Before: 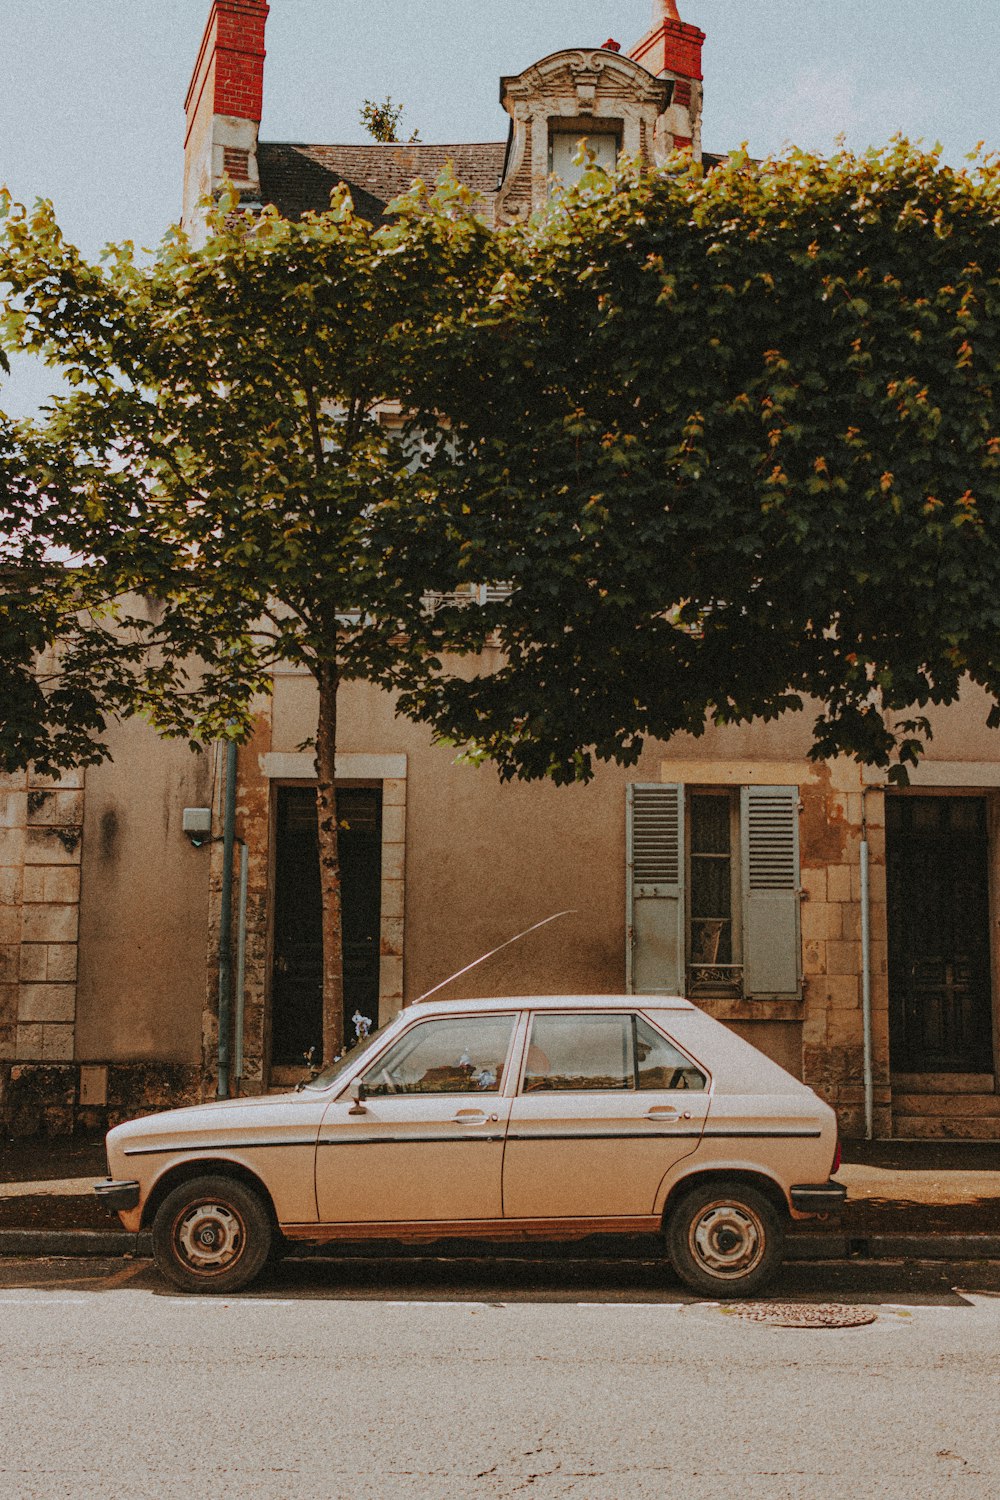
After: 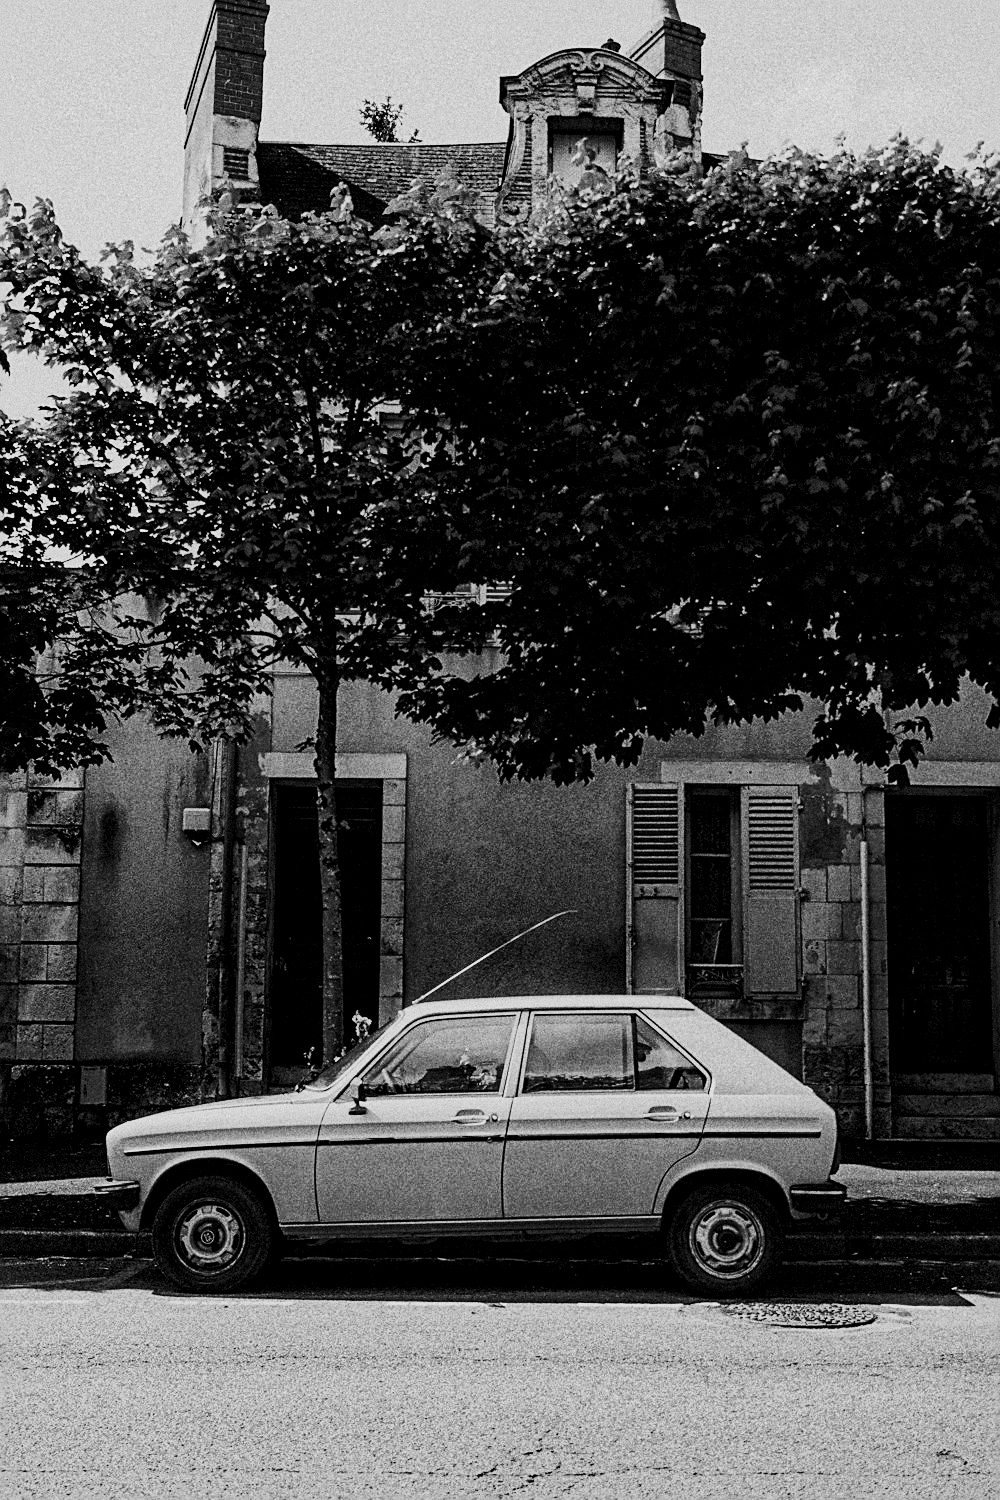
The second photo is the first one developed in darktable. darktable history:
sharpen: on, module defaults
color zones: curves: ch0 [(0, 0.425) (0.143, 0.422) (0.286, 0.42) (0.429, 0.419) (0.571, 0.419) (0.714, 0.42) (0.857, 0.422) (1, 0.425)]
color calibration: output gray [0.22, 0.42, 0.37, 0], gray › normalize channels true, illuminant same as pipeline (D50), adaptation XYZ, x 0.346, y 0.359, gamut compression 0
global tonemap: drago (1, 100), detail 1
contrast brightness saturation: contrast 0.32, brightness -0.08, saturation 0.17
levels: mode automatic, black 0.023%, white 99.97%, levels [0.062, 0.494, 0.925]
color balance rgb: linear chroma grading › global chroma 16.62%, perceptual saturation grading › highlights -8.63%, perceptual saturation grading › mid-tones 18.66%, perceptual saturation grading › shadows 28.49%, perceptual brilliance grading › highlights 14.22%, perceptual brilliance grading › shadows -18.96%, global vibrance 27.71%
exposure: black level correction 0.009, exposure 0.119 EV, compensate highlight preservation false
